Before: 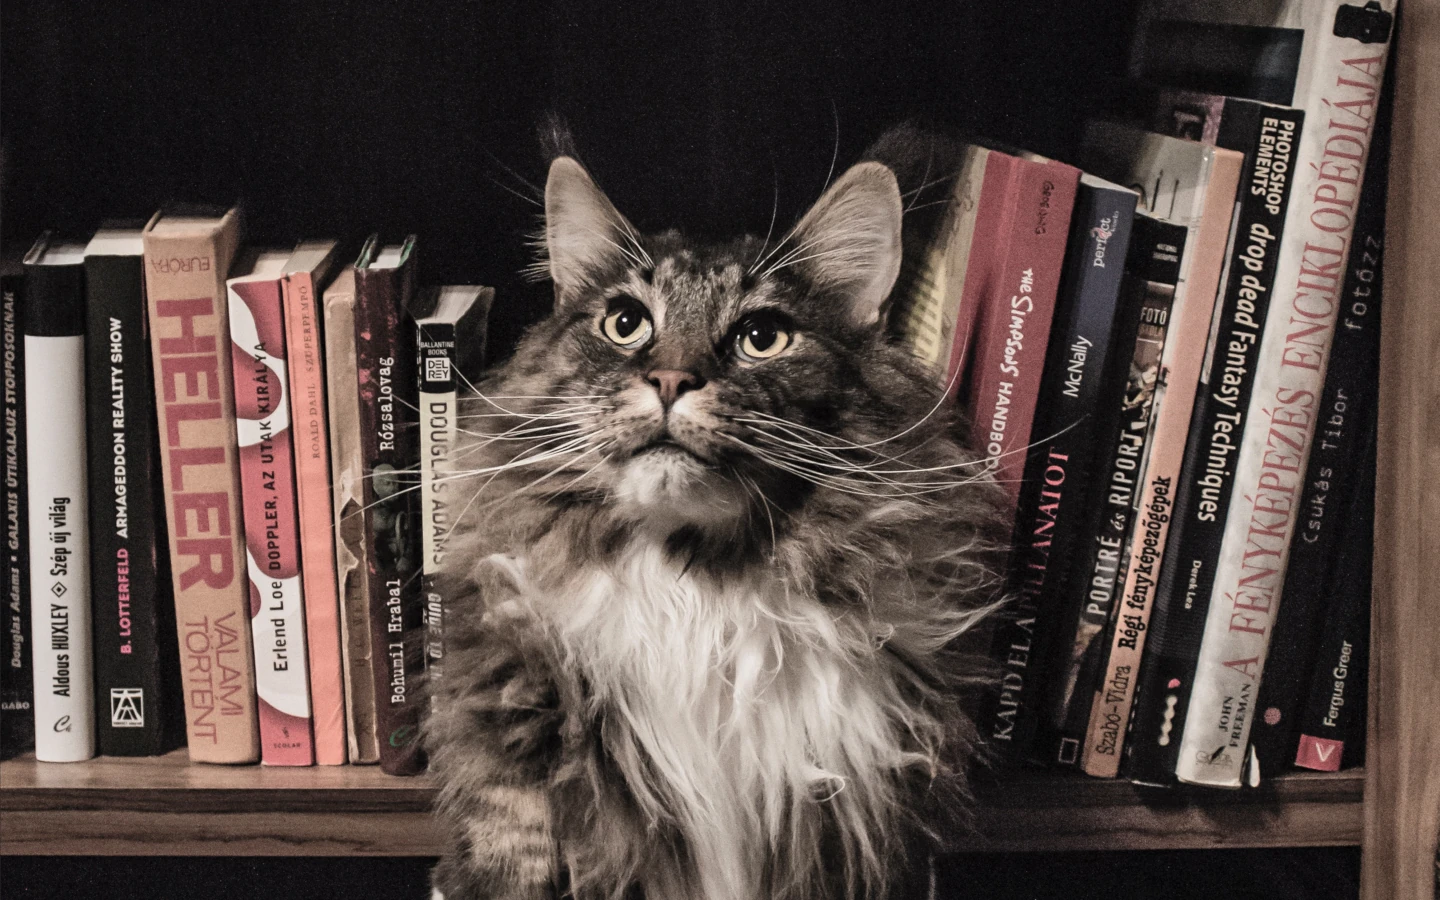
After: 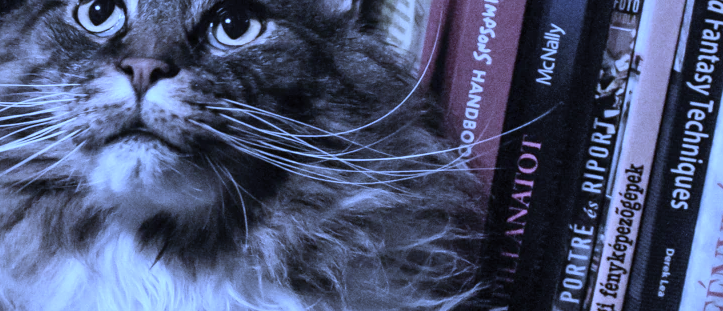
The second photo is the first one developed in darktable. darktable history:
white balance: red 0.766, blue 1.537
crop: left 36.607%, top 34.735%, right 13.146%, bottom 30.611%
